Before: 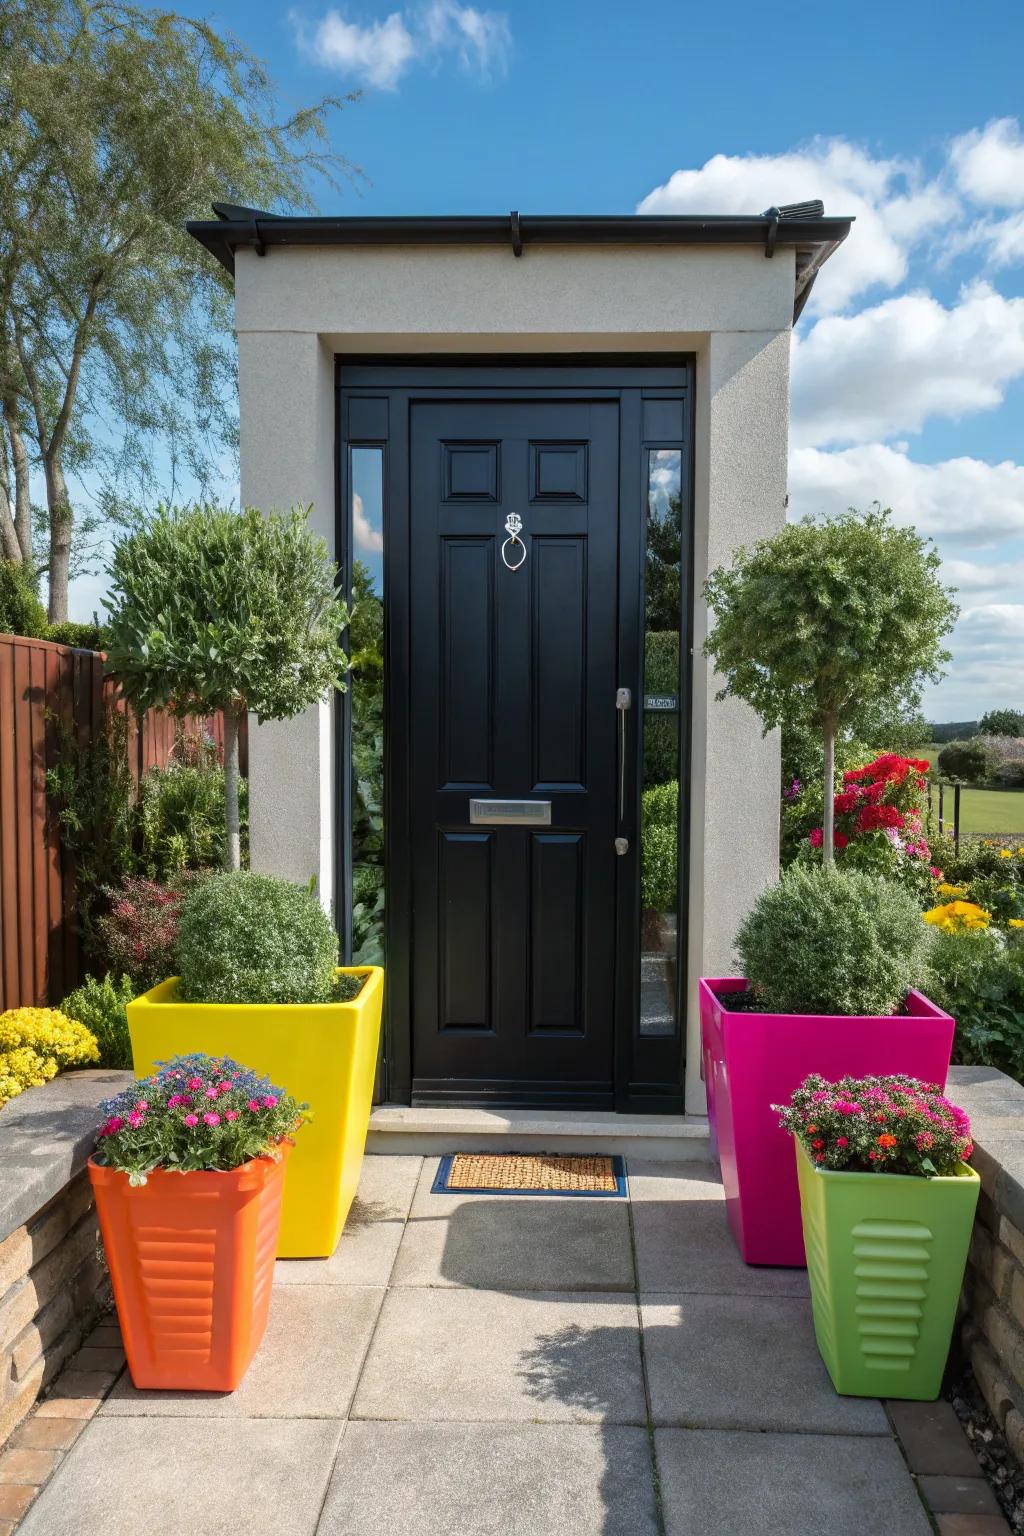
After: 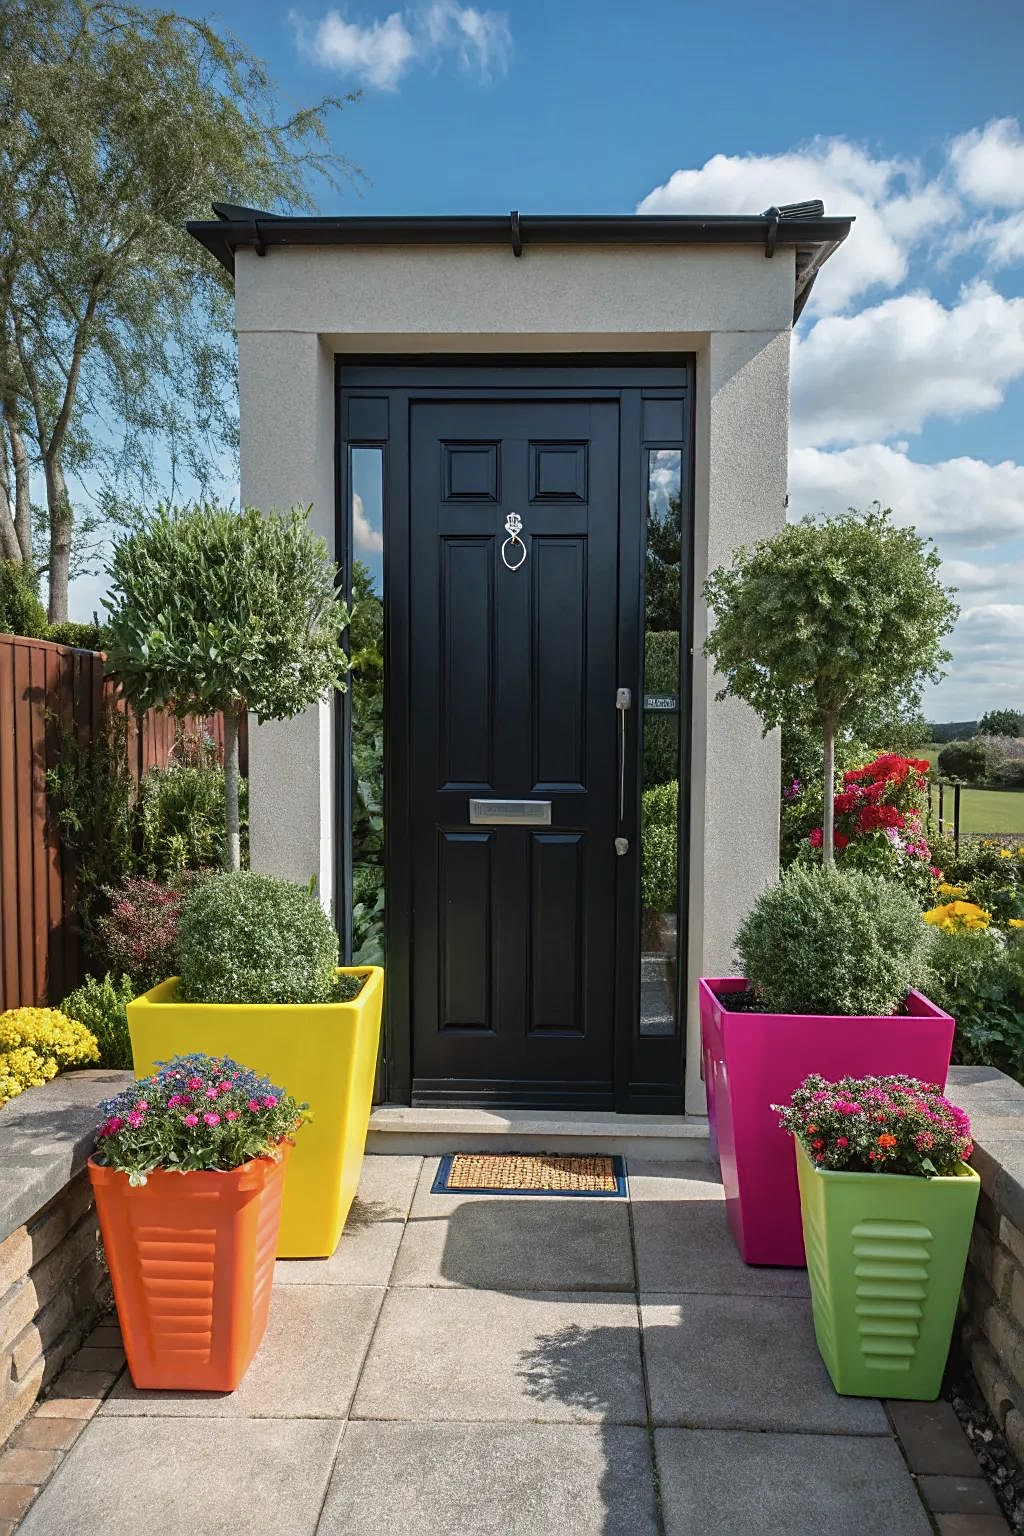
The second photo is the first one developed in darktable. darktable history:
local contrast: mode bilateral grid, contrast 20, coarseness 49, detail 120%, midtone range 0.2
sharpen: on, module defaults
vignetting: fall-off start 99.72%
contrast brightness saturation: contrast -0.088, brightness -0.04, saturation -0.106
